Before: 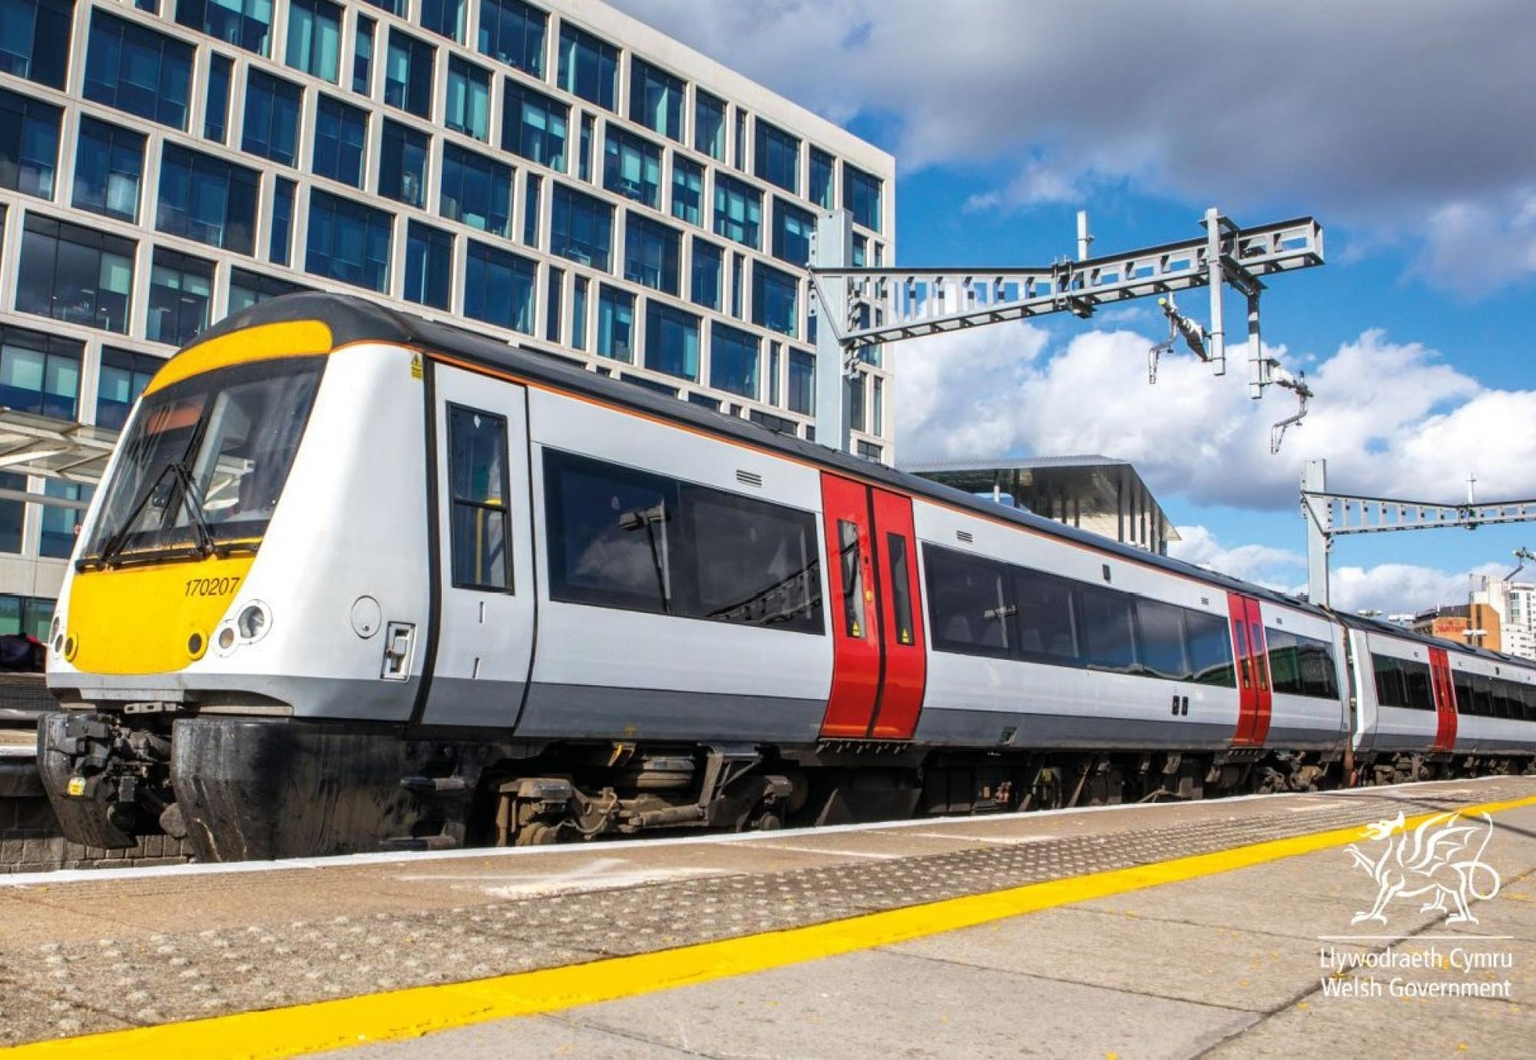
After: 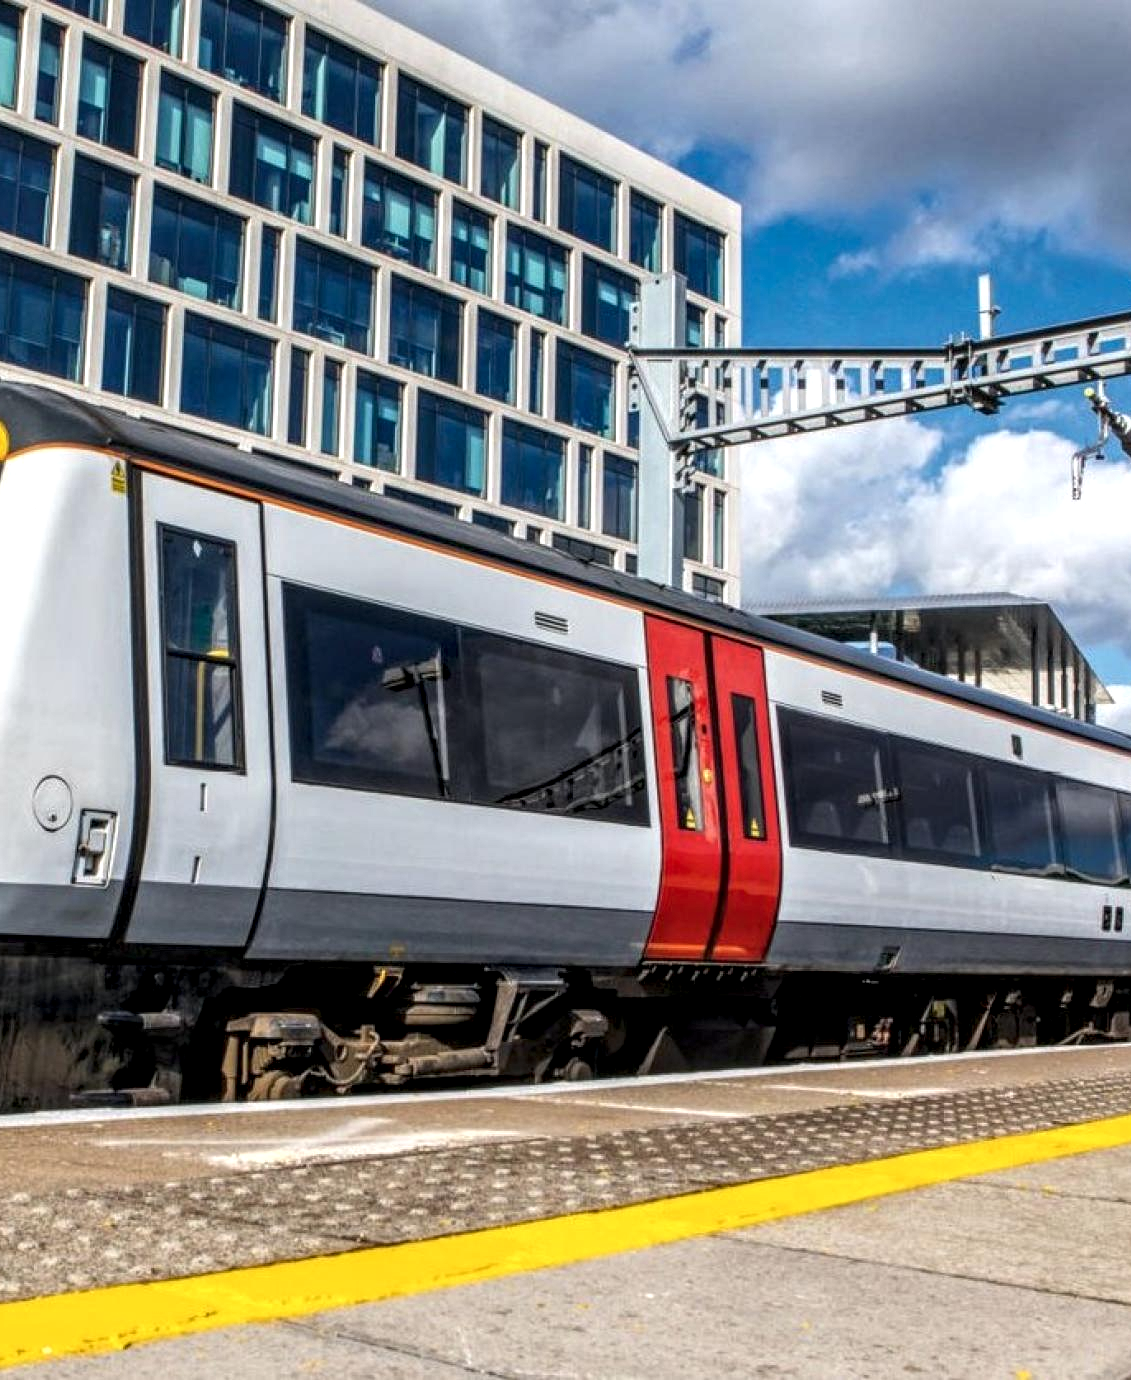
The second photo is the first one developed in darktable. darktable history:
local contrast: detail 155%
crop: left 21.237%, right 22.171%
